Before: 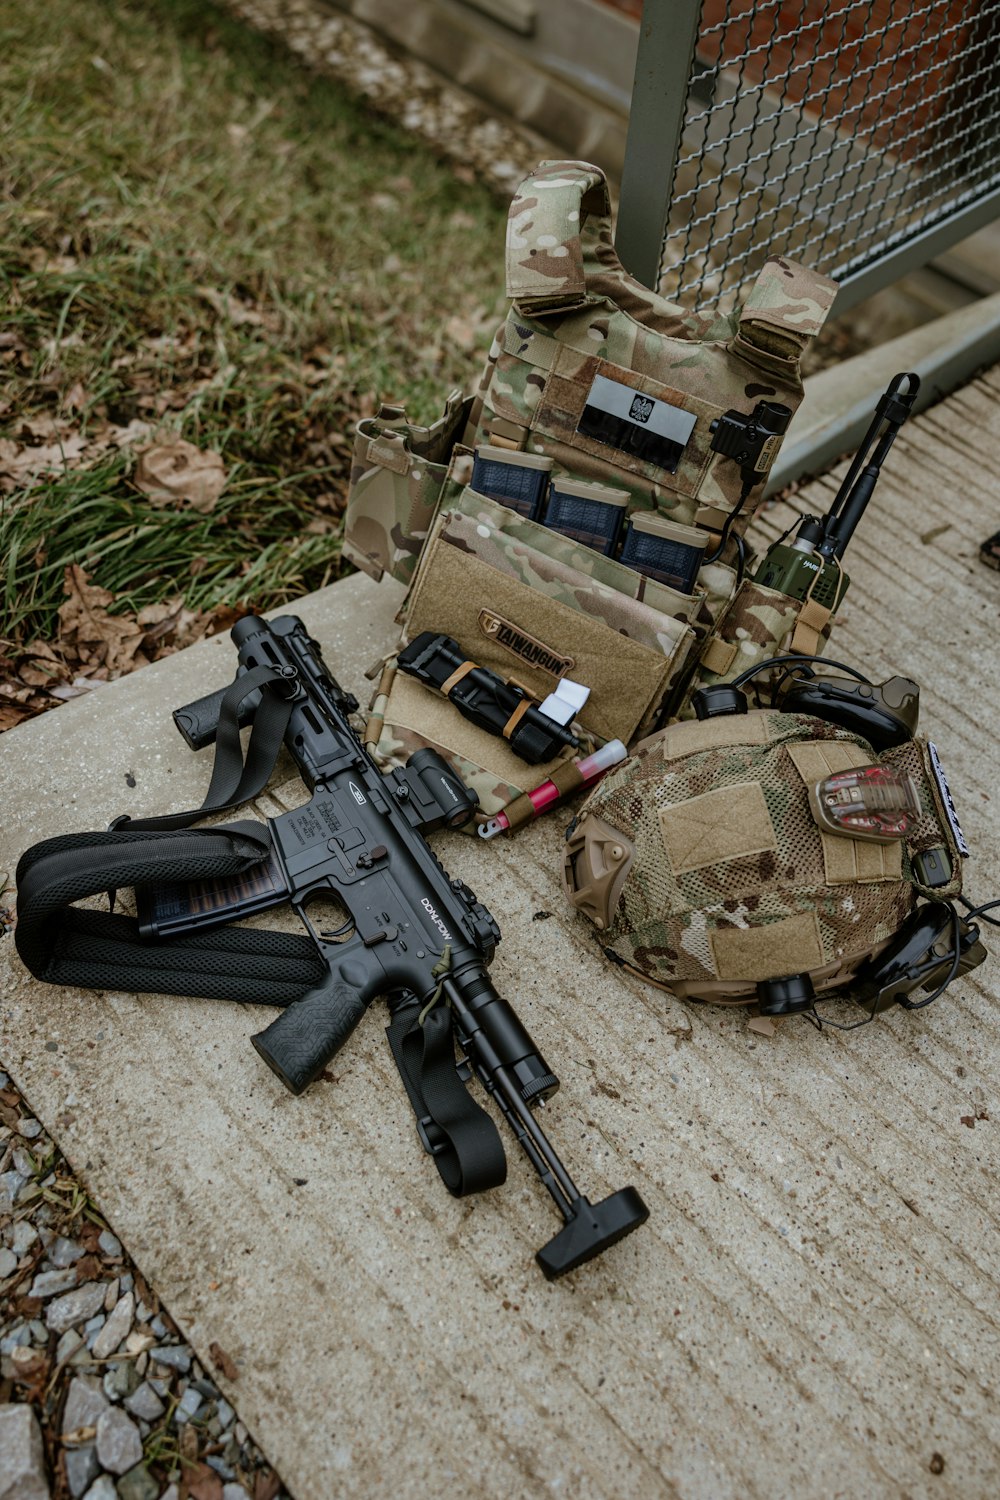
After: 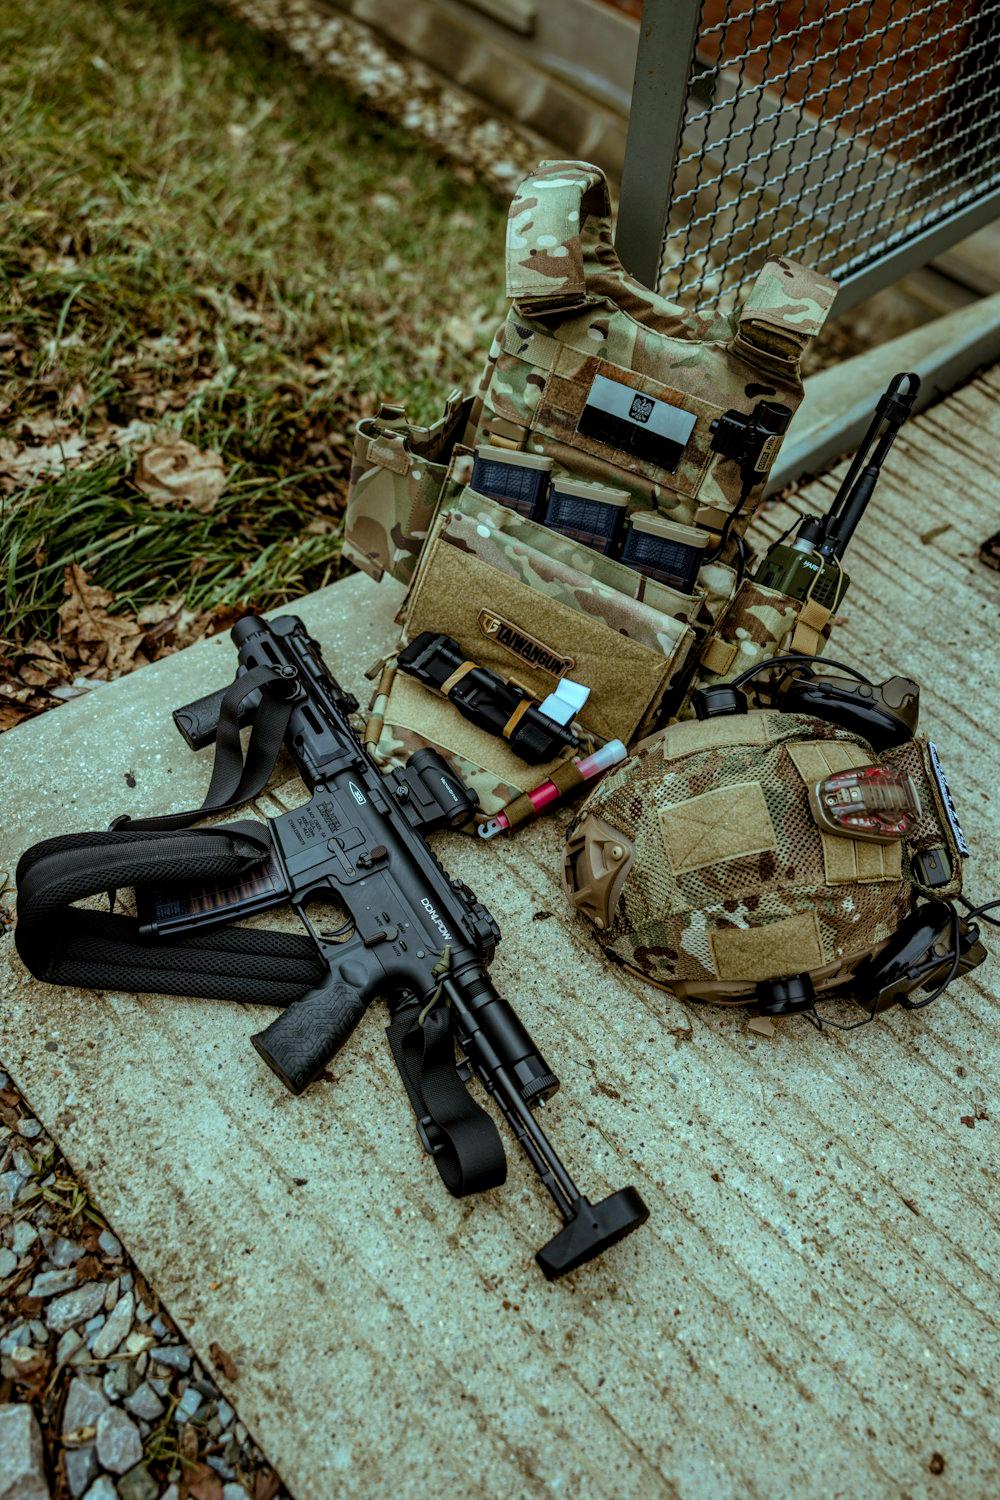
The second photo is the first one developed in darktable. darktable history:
local contrast: on, module defaults
color balance rgb: power › chroma 0.283%, power › hue 24.51°, highlights gain › chroma 4.073%, highlights gain › hue 199.51°, perceptual saturation grading › global saturation 31.324%, contrast 14.676%
